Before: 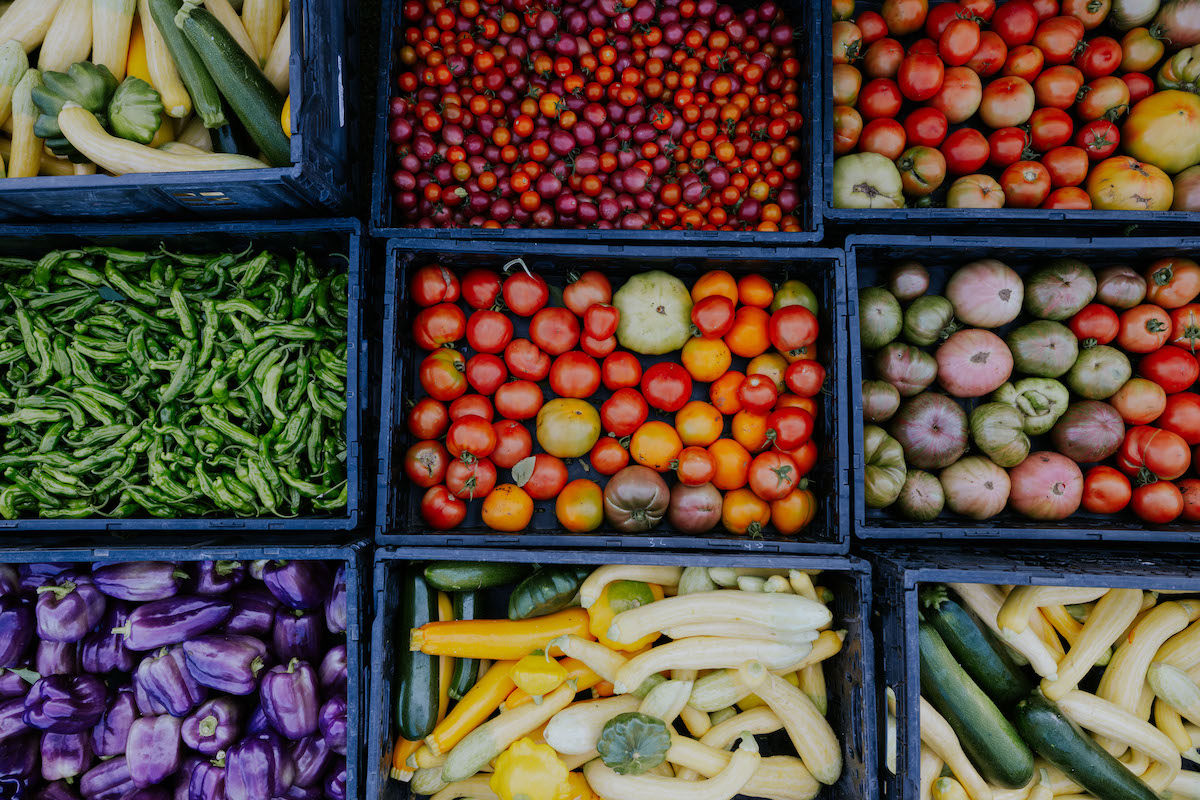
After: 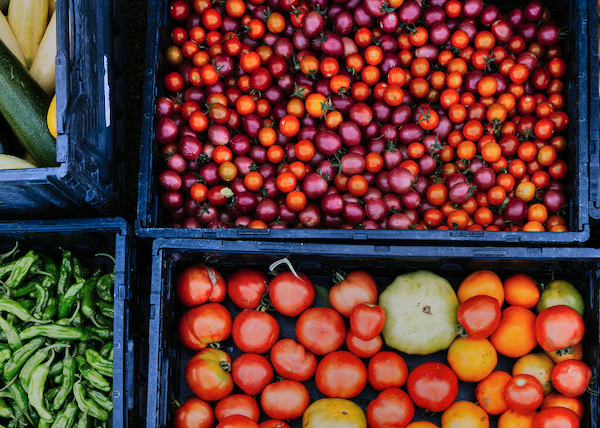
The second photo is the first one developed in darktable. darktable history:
graduated density: rotation -0.352°, offset 57.64
shadows and highlights: shadows 60, highlights -60.23, soften with gaussian
crop: left 19.556%, right 30.401%, bottom 46.458%
